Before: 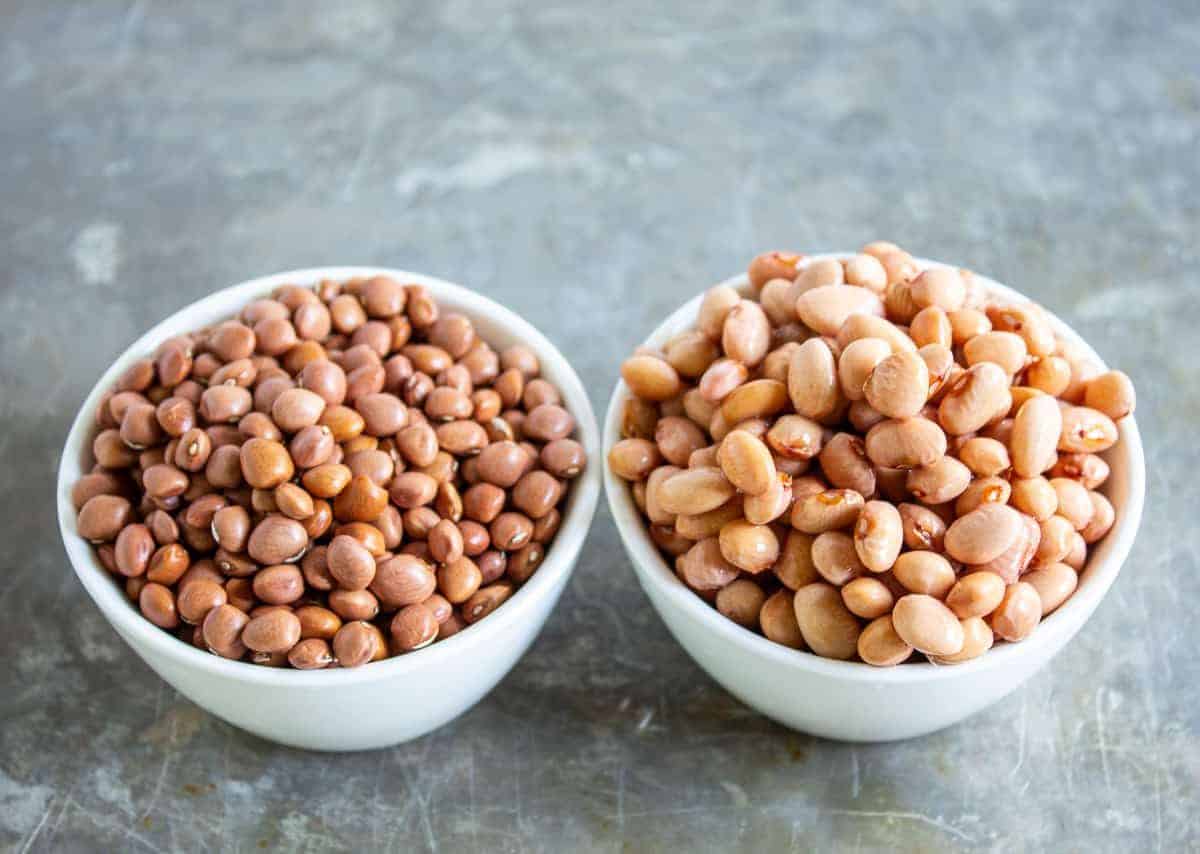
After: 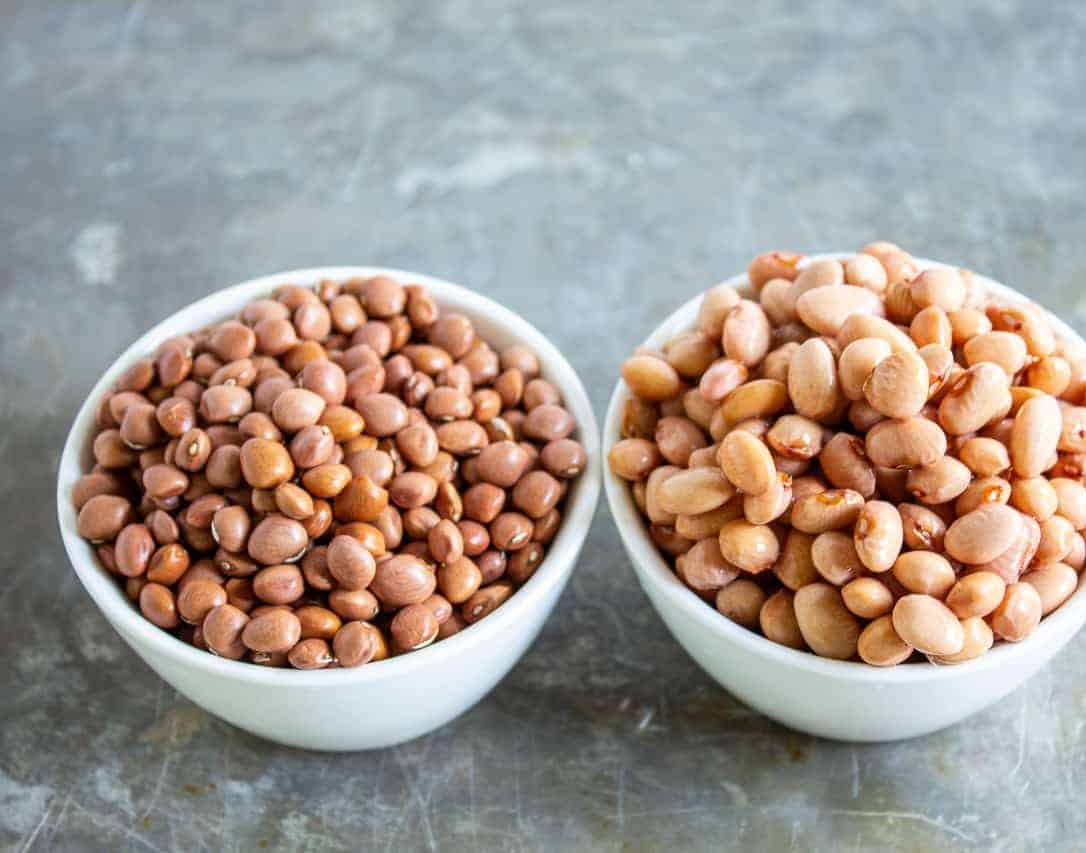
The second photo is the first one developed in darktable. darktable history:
crop: right 9.475%, bottom 0.025%
